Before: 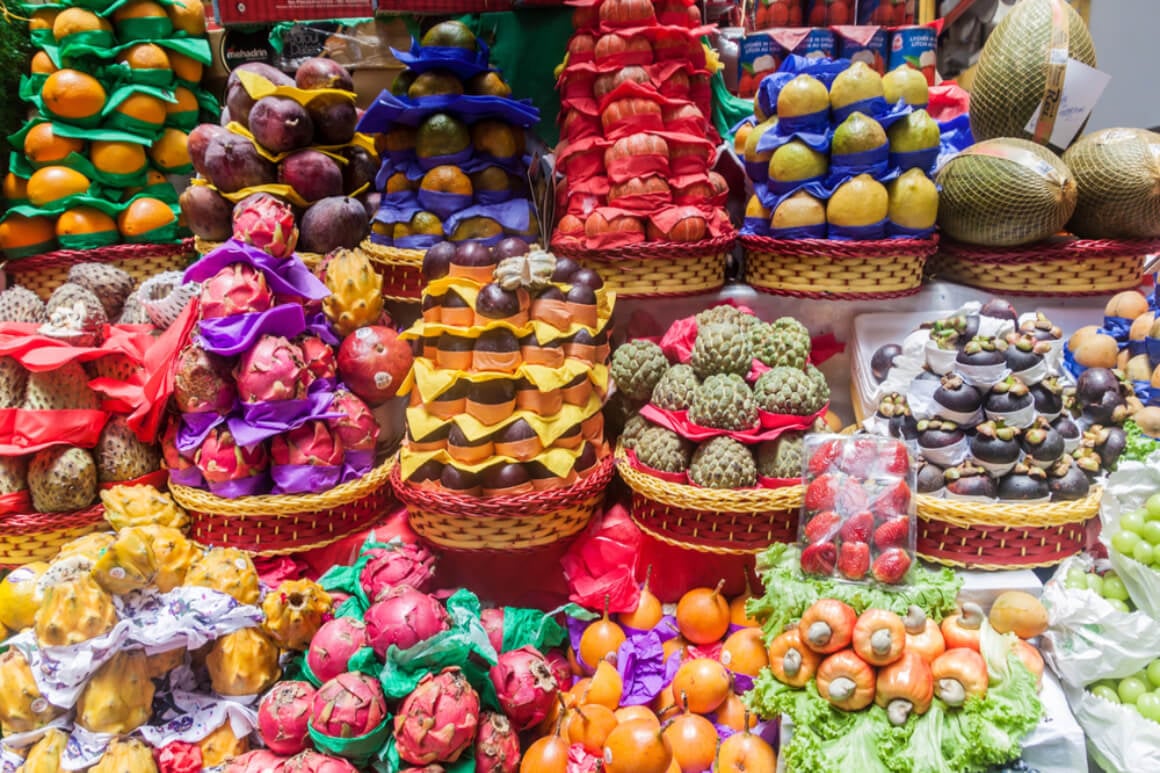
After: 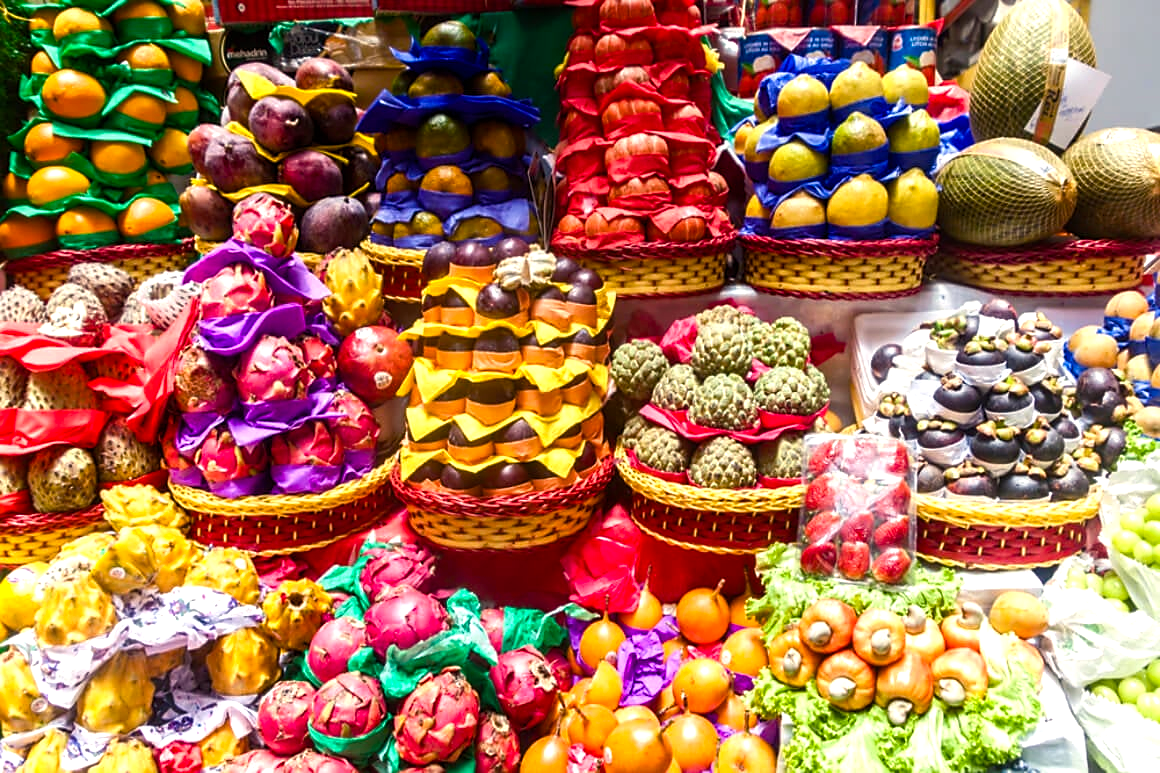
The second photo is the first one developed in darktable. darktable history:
color balance rgb: shadows lift › chroma 0.746%, shadows lift › hue 113.77°, highlights gain › chroma 3.001%, highlights gain › hue 78.38°, perceptual saturation grading › global saturation 20%, perceptual saturation grading › highlights -25.15%, perceptual saturation grading › shadows 25.867%, perceptual brilliance grading › global brilliance -5.13%, perceptual brilliance grading › highlights 24.718%, perceptual brilliance grading › mid-tones 6.896%, perceptual brilliance grading › shadows -4.839%, global vibrance 20%
sharpen: radius 1.865, amount 0.398, threshold 1.462
